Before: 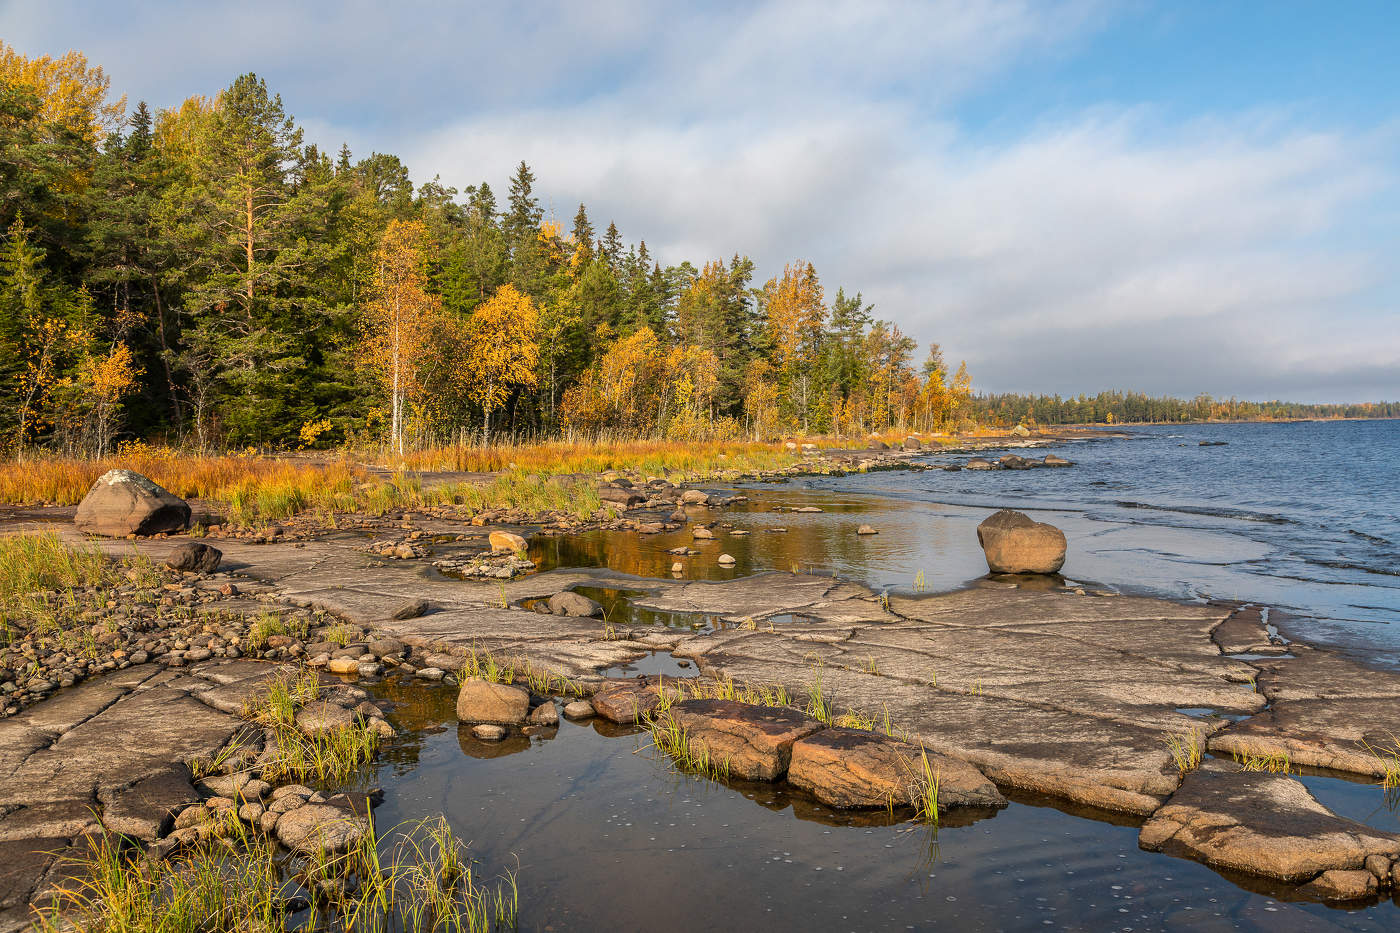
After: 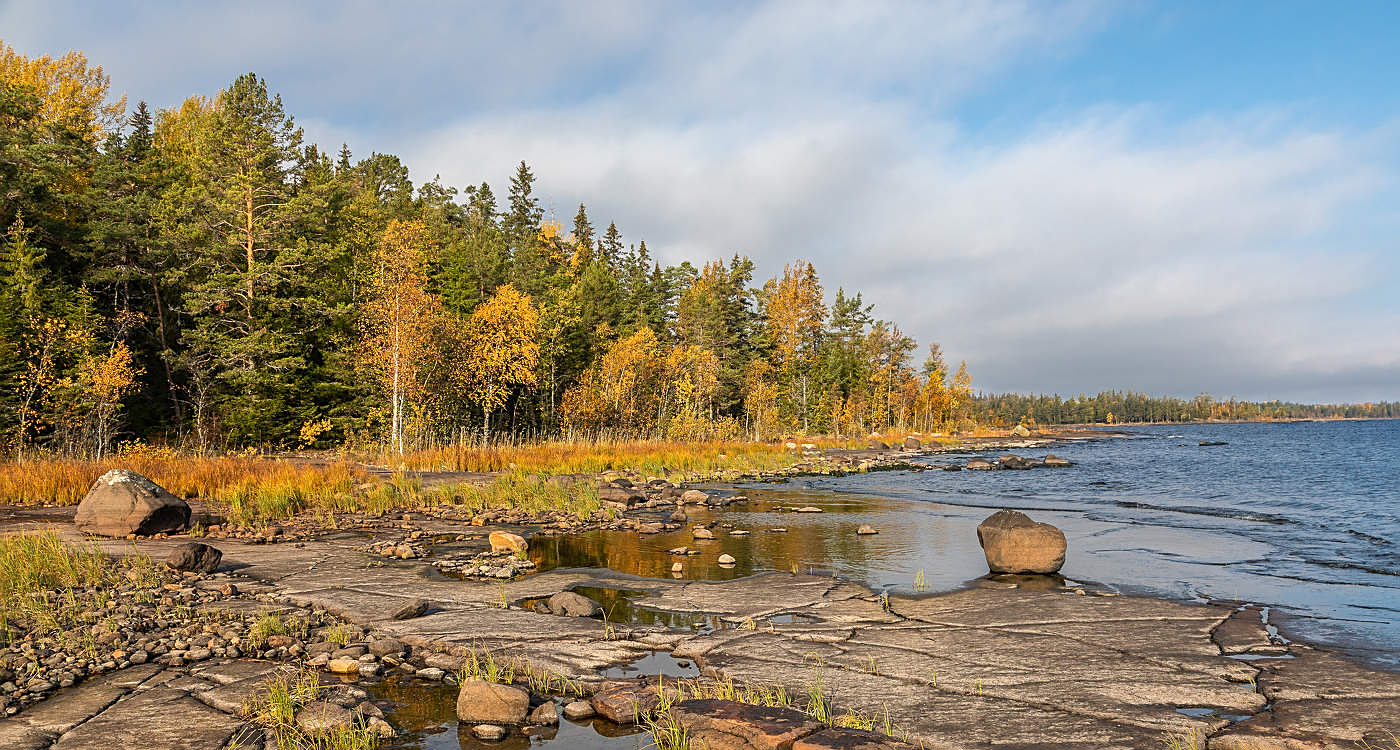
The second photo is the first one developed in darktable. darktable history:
crop: bottom 19.578%
sharpen: on, module defaults
